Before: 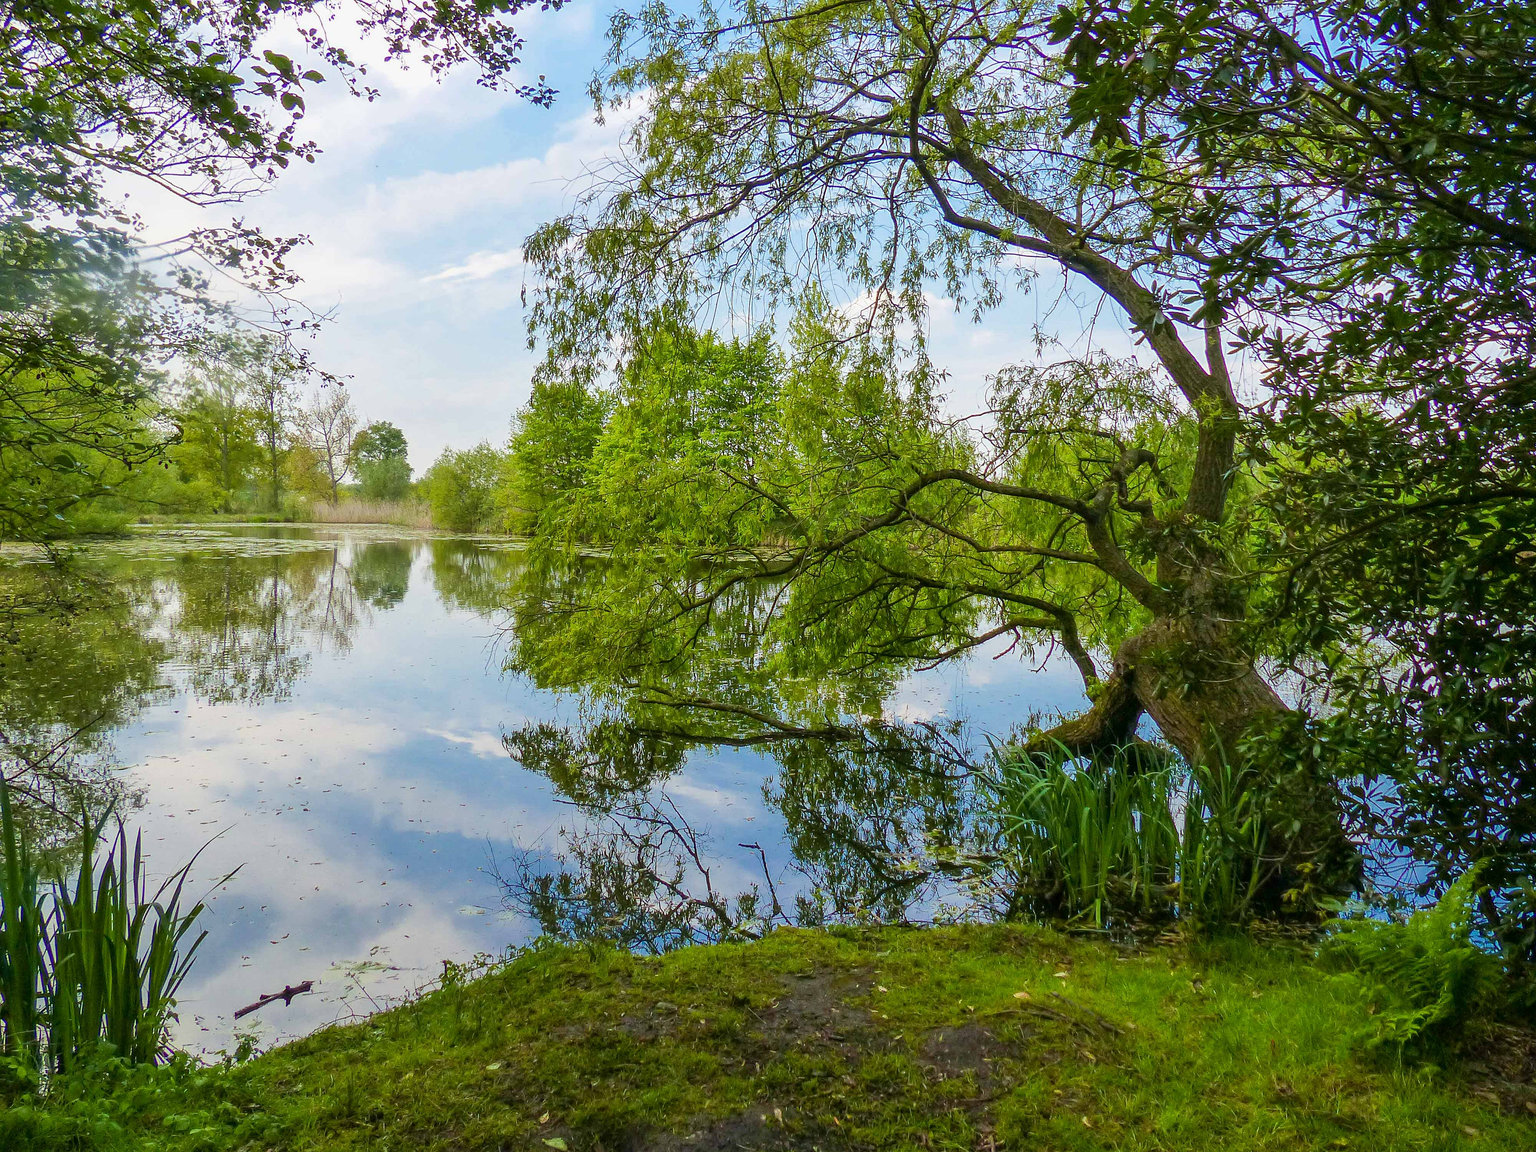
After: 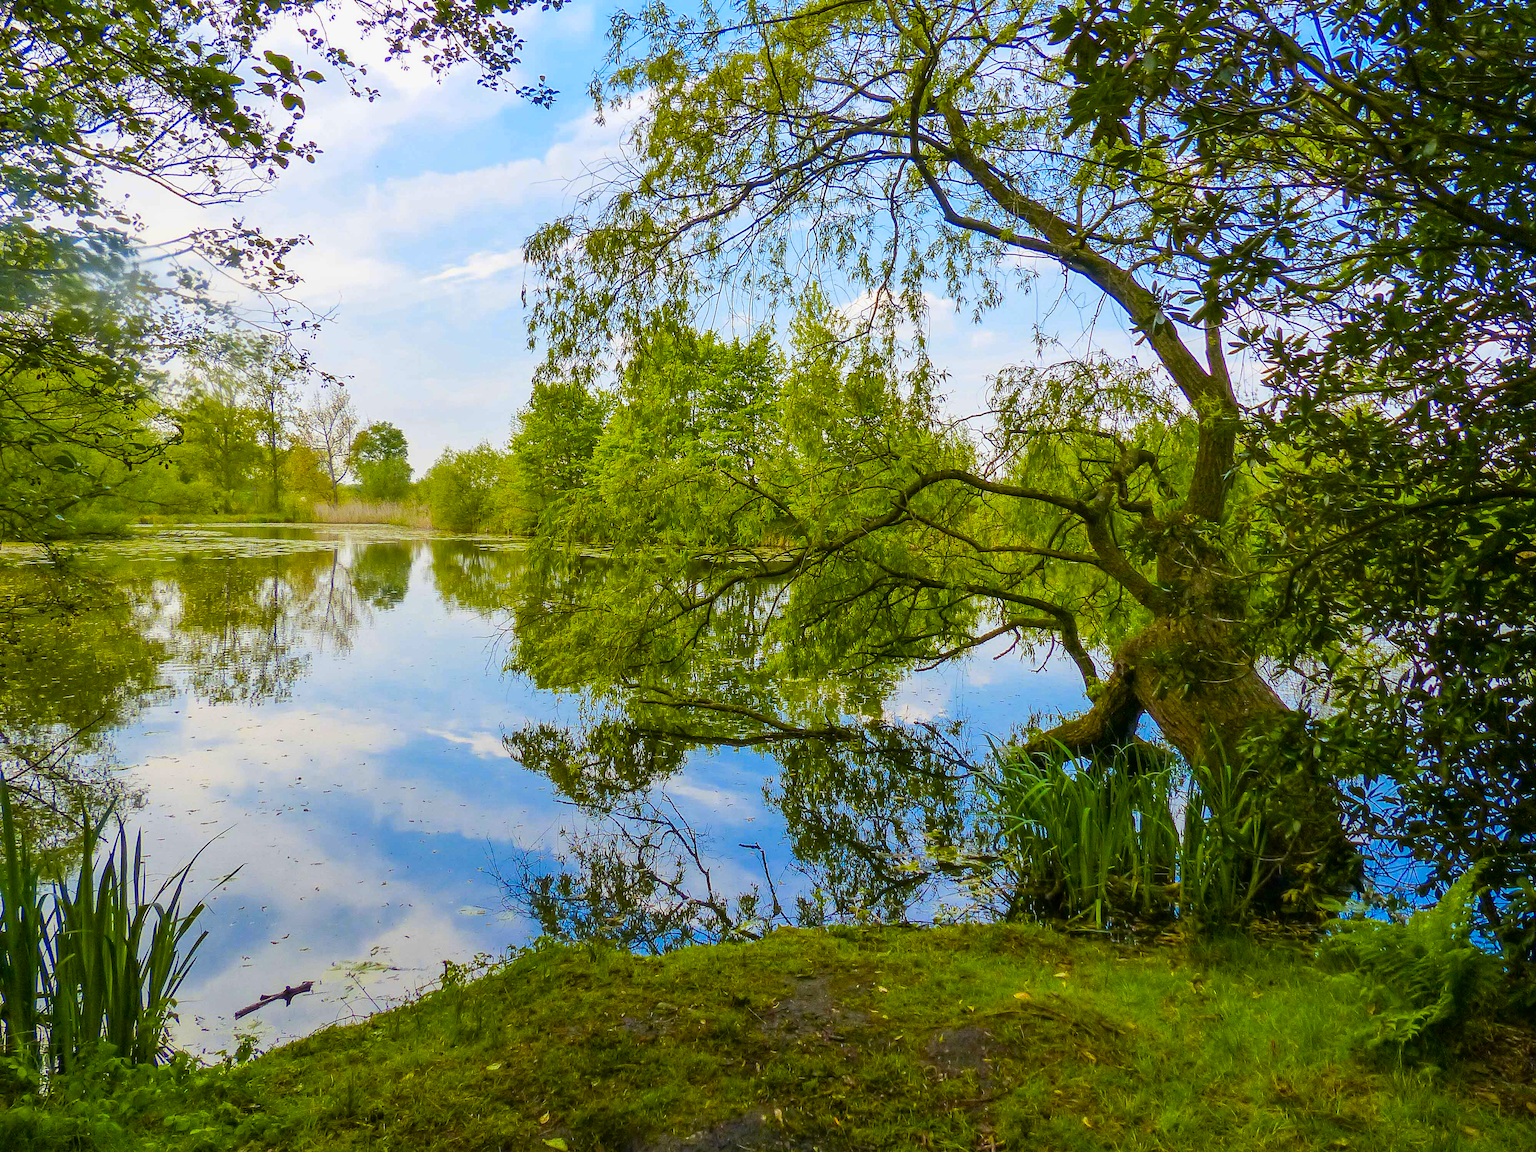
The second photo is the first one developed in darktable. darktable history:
color balance rgb: perceptual saturation grading › global saturation 25%, global vibrance 20%
color contrast: green-magenta contrast 0.85, blue-yellow contrast 1.25, unbound 0
